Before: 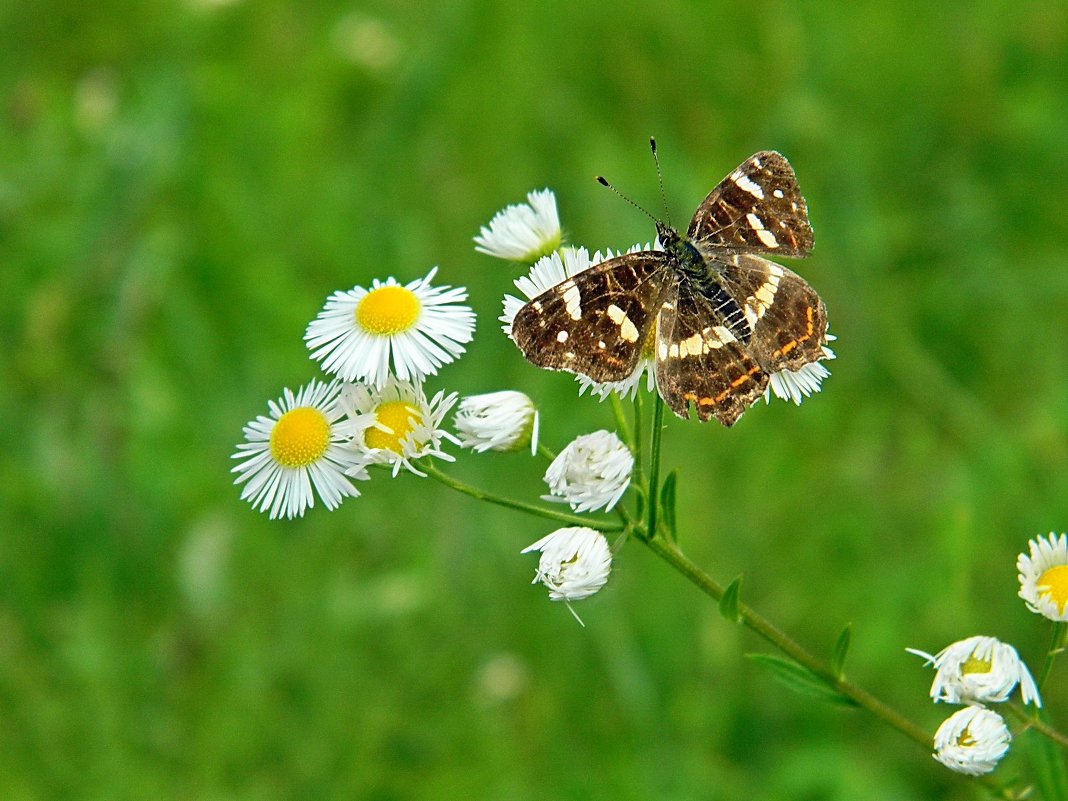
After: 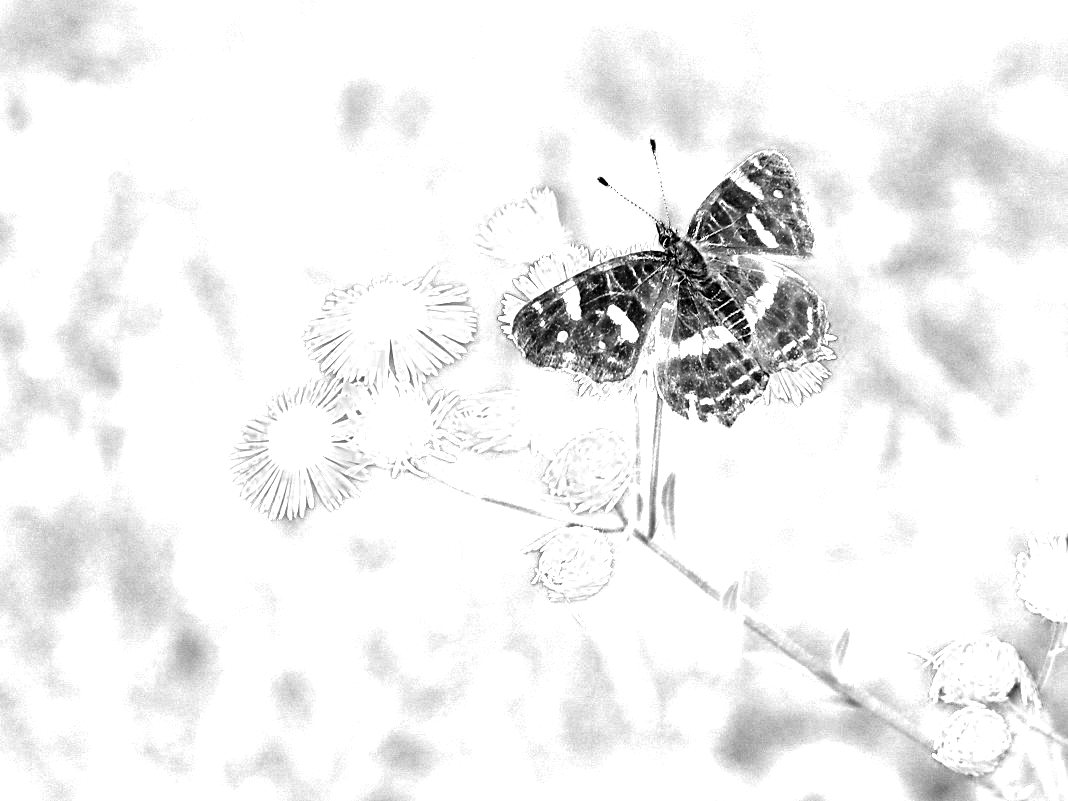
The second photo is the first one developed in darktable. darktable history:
color zones: curves: ch0 [(0, 0.554) (0.146, 0.662) (0.293, 0.86) (0.503, 0.774) (0.637, 0.106) (0.74, 0.072) (0.866, 0.488) (0.998, 0.569)]; ch1 [(0, 0) (0.143, 0) (0.286, 0) (0.429, 0) (0.571, 0) (0.714, 0) (0.857, 0)]
levels: black 0.04%, levels [0.018, 0.493, 1]
